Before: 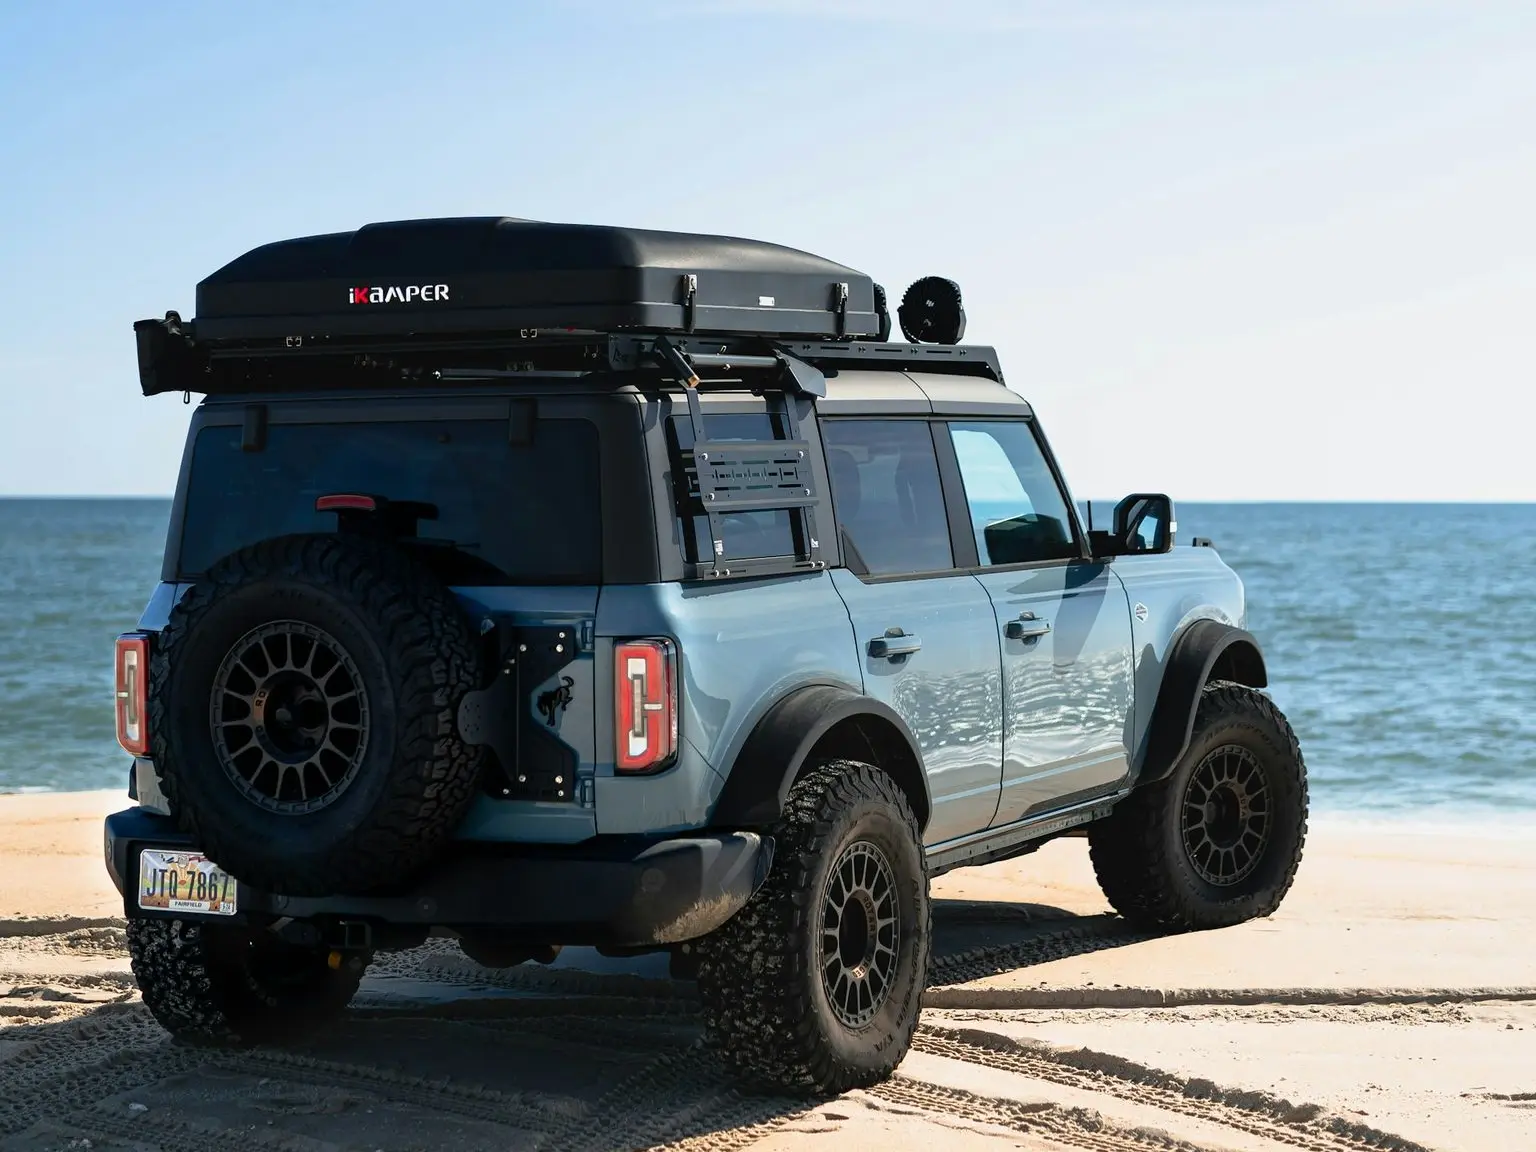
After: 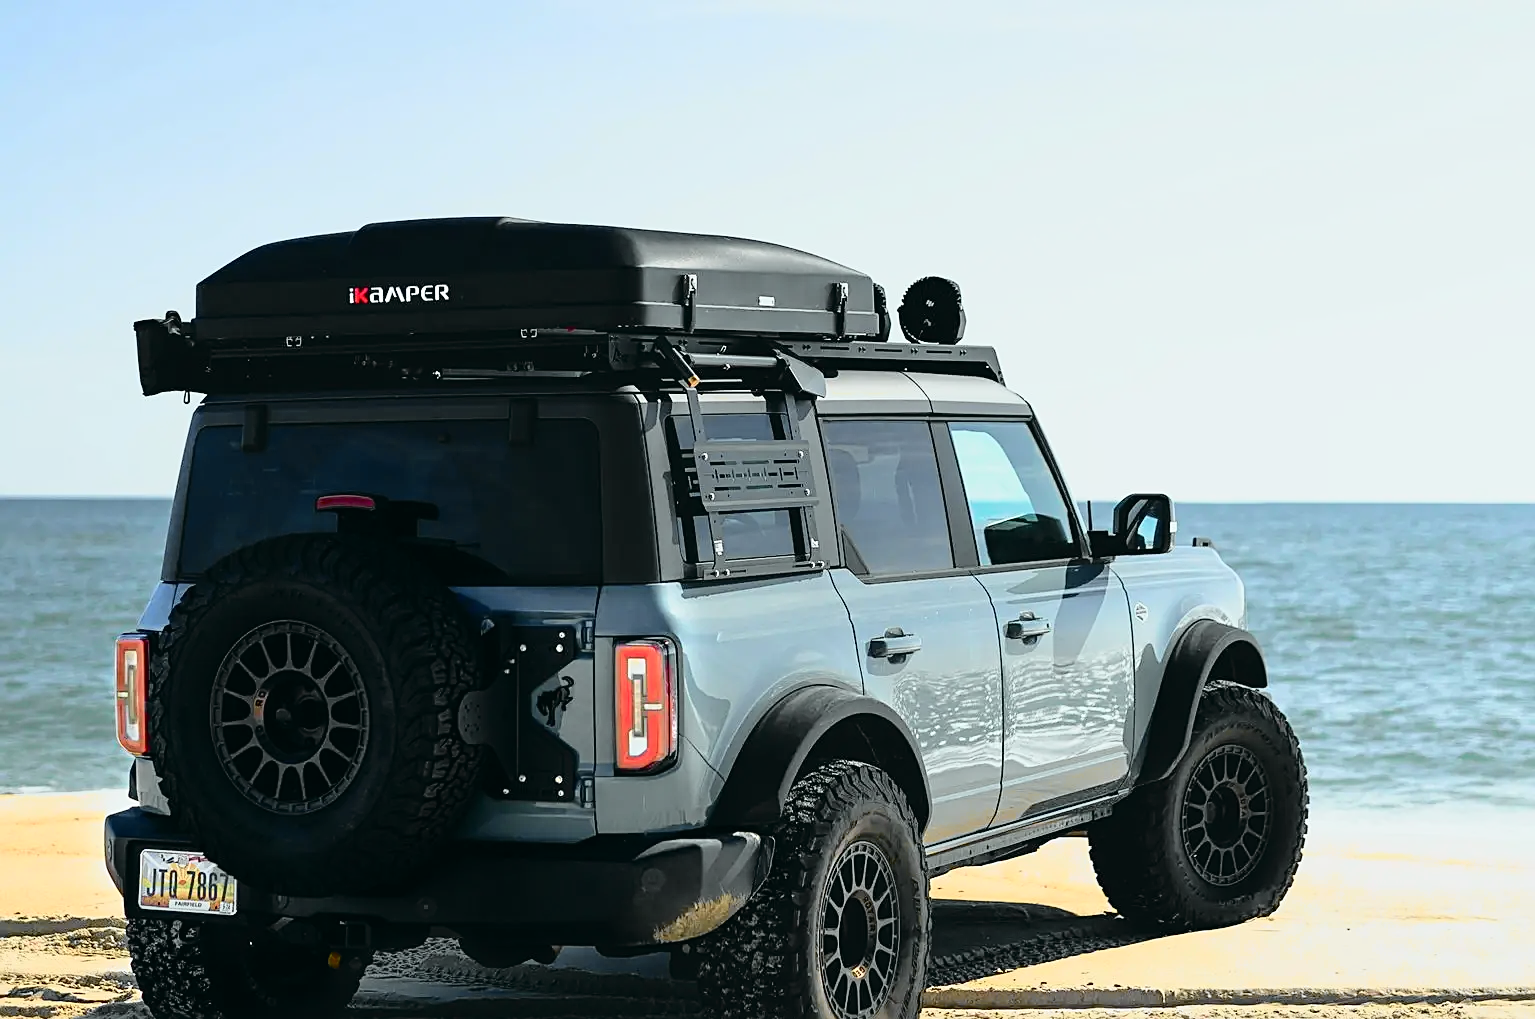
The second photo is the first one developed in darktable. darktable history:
crop and rotate: top 0%, bottom 11.49%
tone curve: curves: ch0 [(0, 0.015) (0.084, 0.074) (0.162, 0.165) (0.304, 0.382) (0.466, 0.576) (0.654, 0.741) (0.848, 0.906) (0.984, 0.963)]; ch1 [(0, 0) (0.34, 0.235) (0.46, 0.46) (0.515, 0.502) (0.553, 0.567) (0.764, 0.815) (1, 1)]; ch2 [(0, 0) (0.44, 0.458) (0.479, 0.492) (0.524, 0.507) (0.547, 0.579) (0.673, 0.712) (1, 1)], color space Lab, independent channels, preserve colors none
sharpen: on, module defaults
